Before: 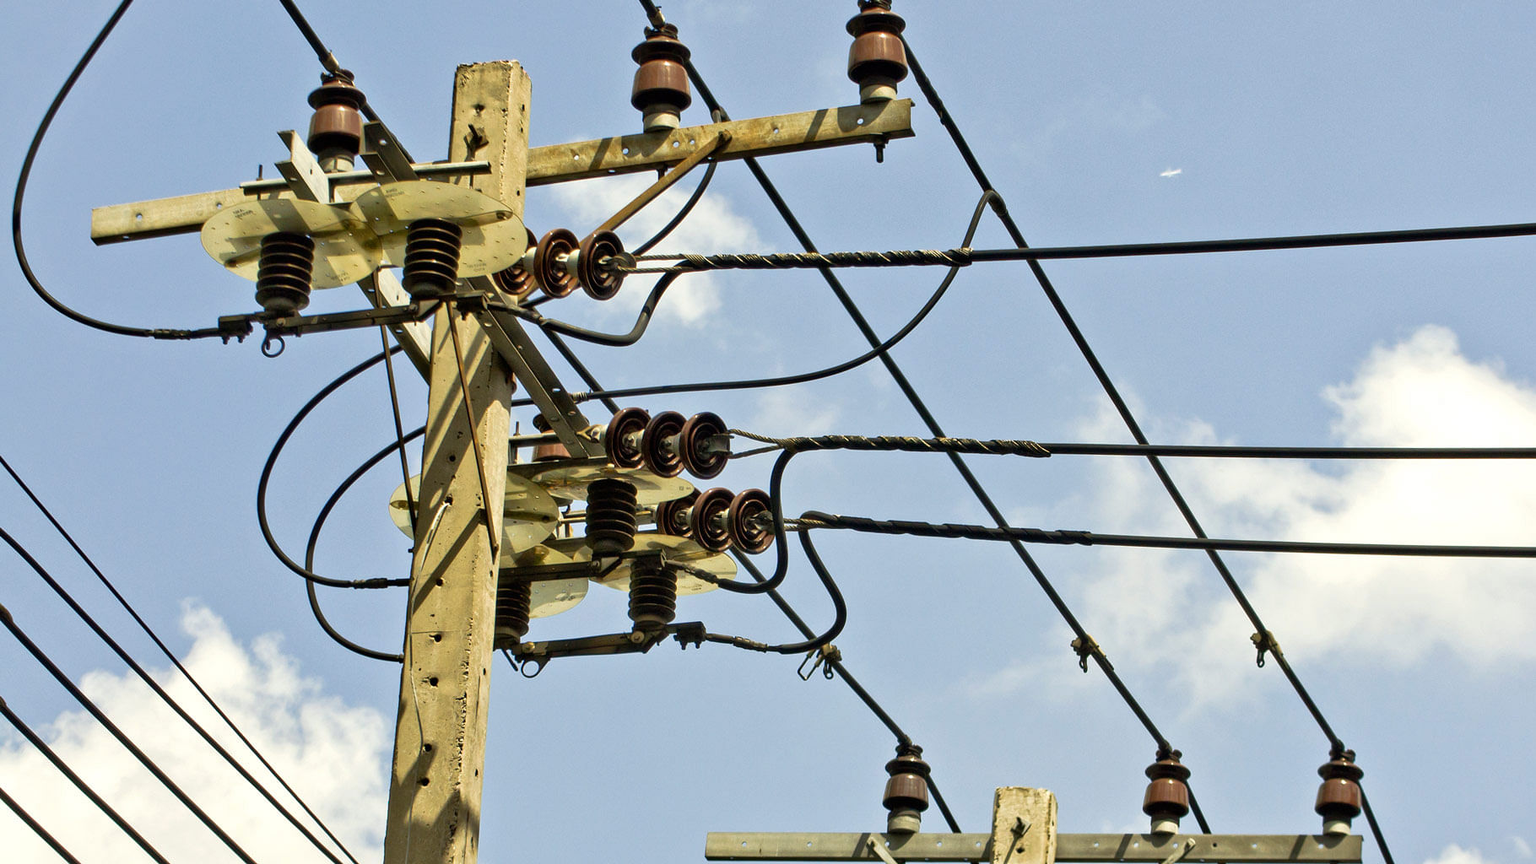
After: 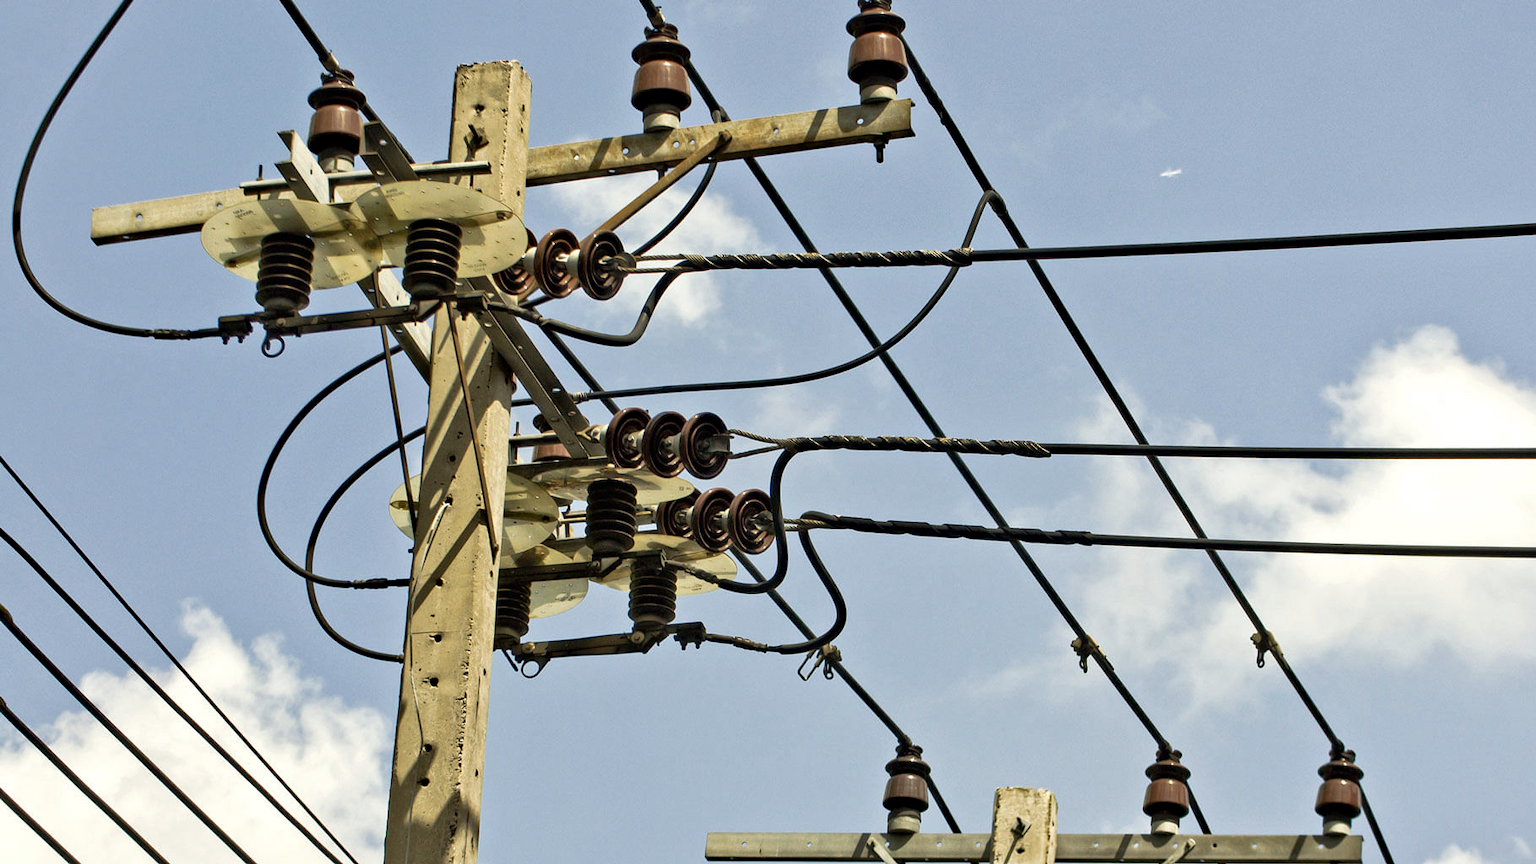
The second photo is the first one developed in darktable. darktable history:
haze removal: adaptive false
color correction: highlights b* 0.059, saturation 0.78
